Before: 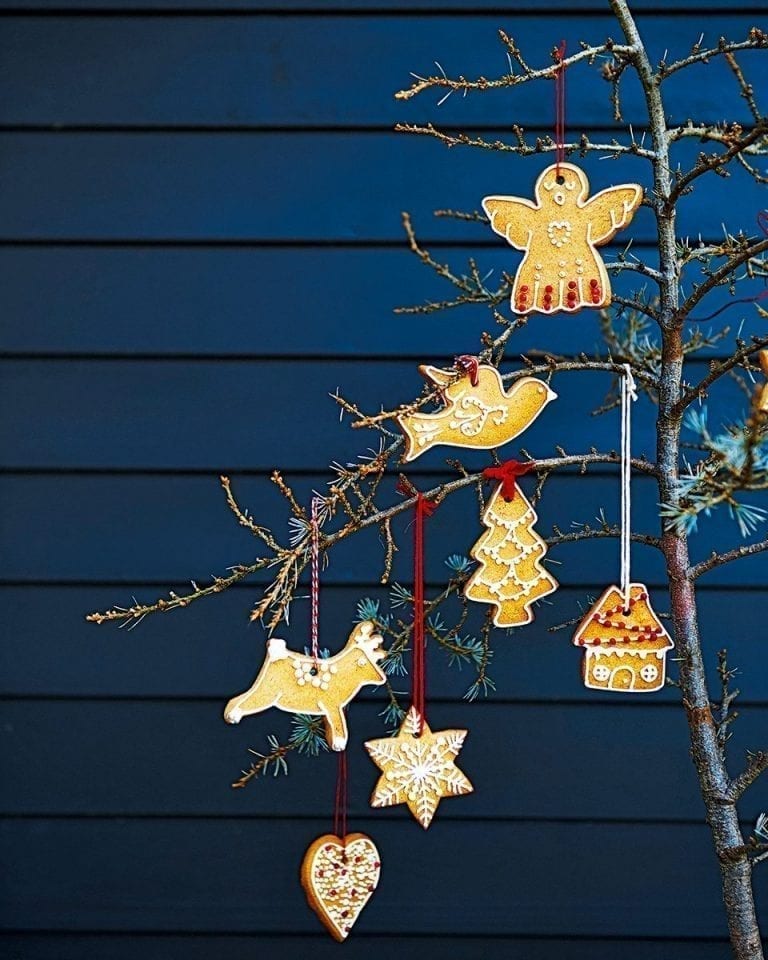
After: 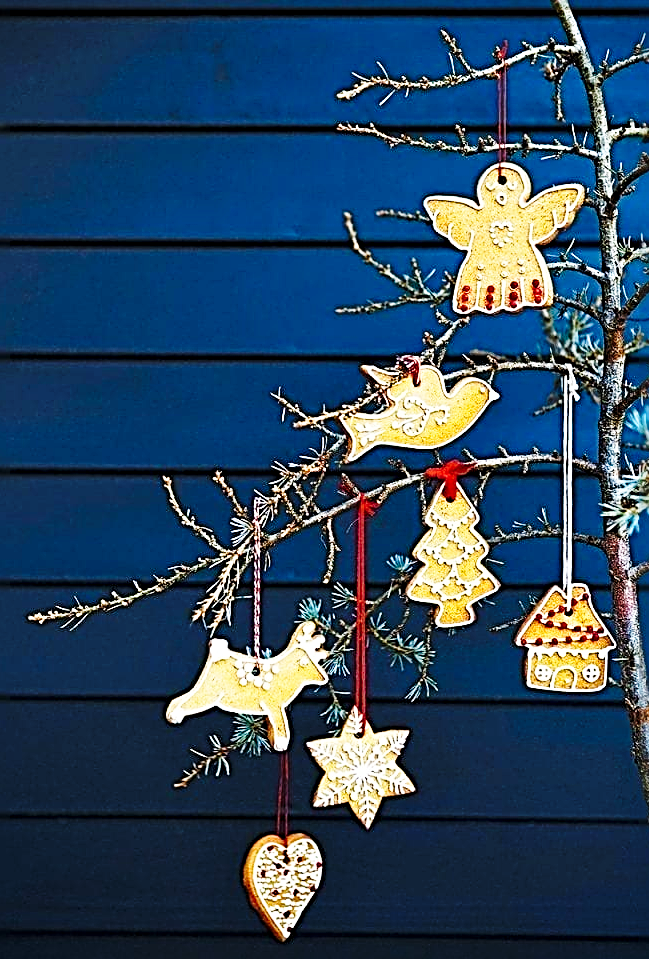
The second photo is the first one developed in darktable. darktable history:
sharpen: radius 3.682, amount 0.94
base curve: curves: ch0 [(0, 0) (0.028, 0.03) (0.121, 0.232) (0.46, 0.748) (0.859, 0.968) (1, 1)], preserve colors none
crop: left 7.594%, right 7.808%
